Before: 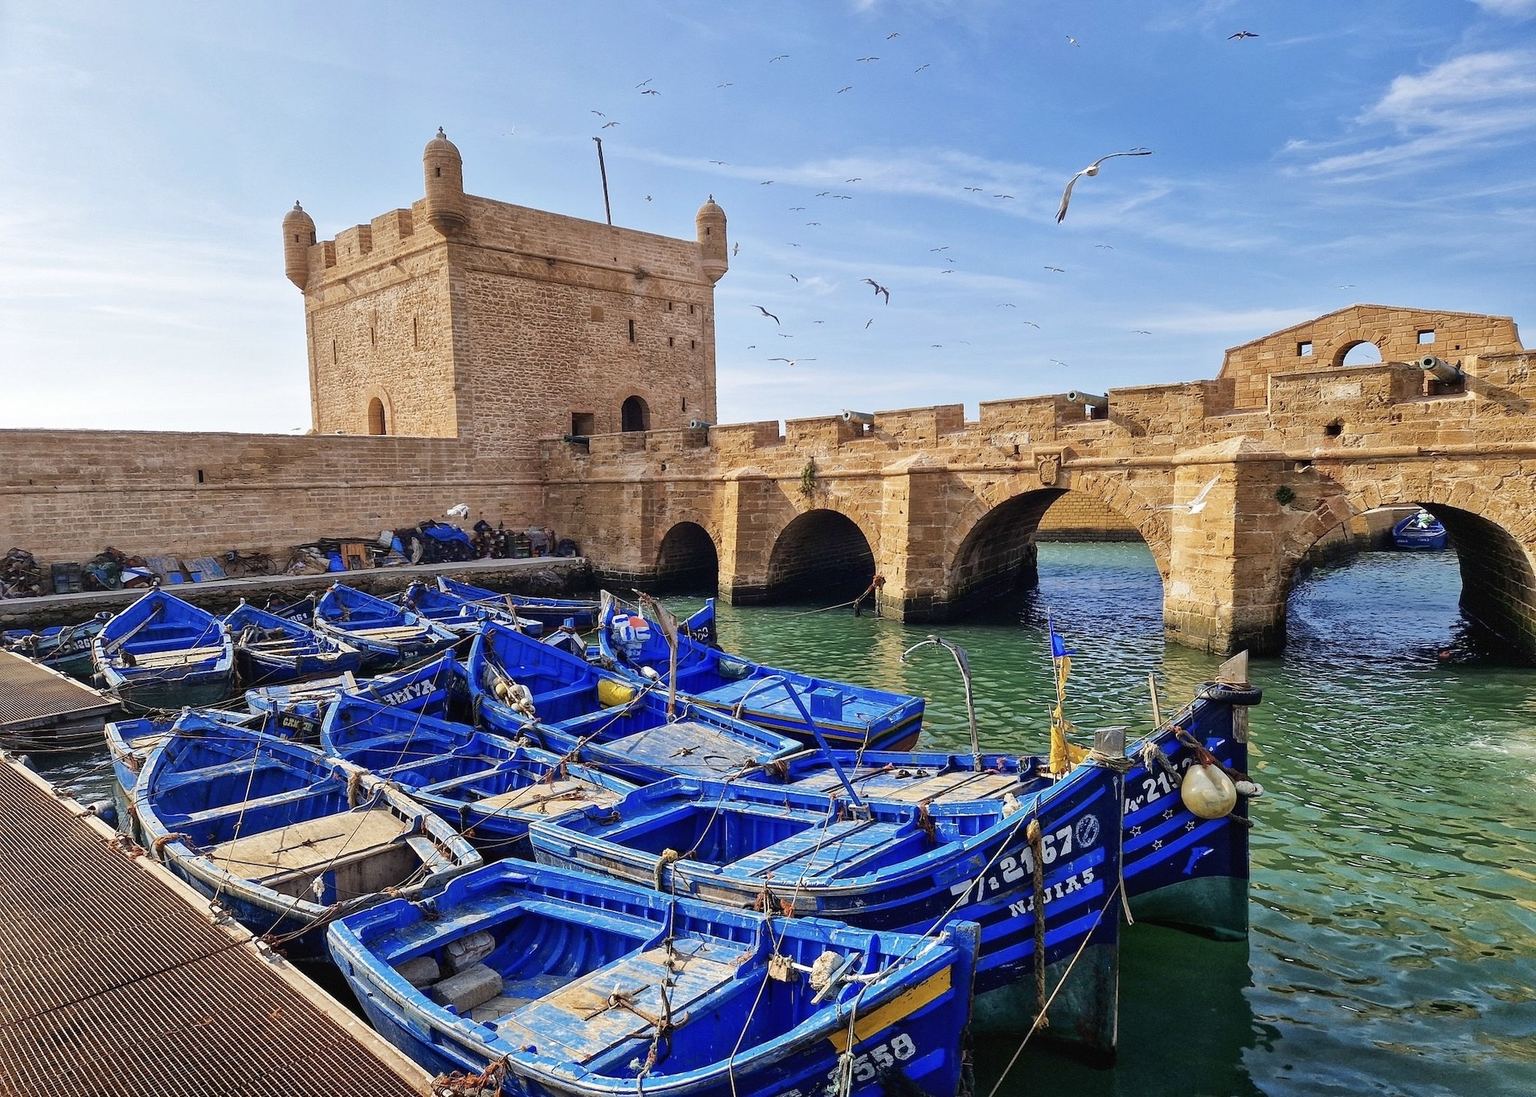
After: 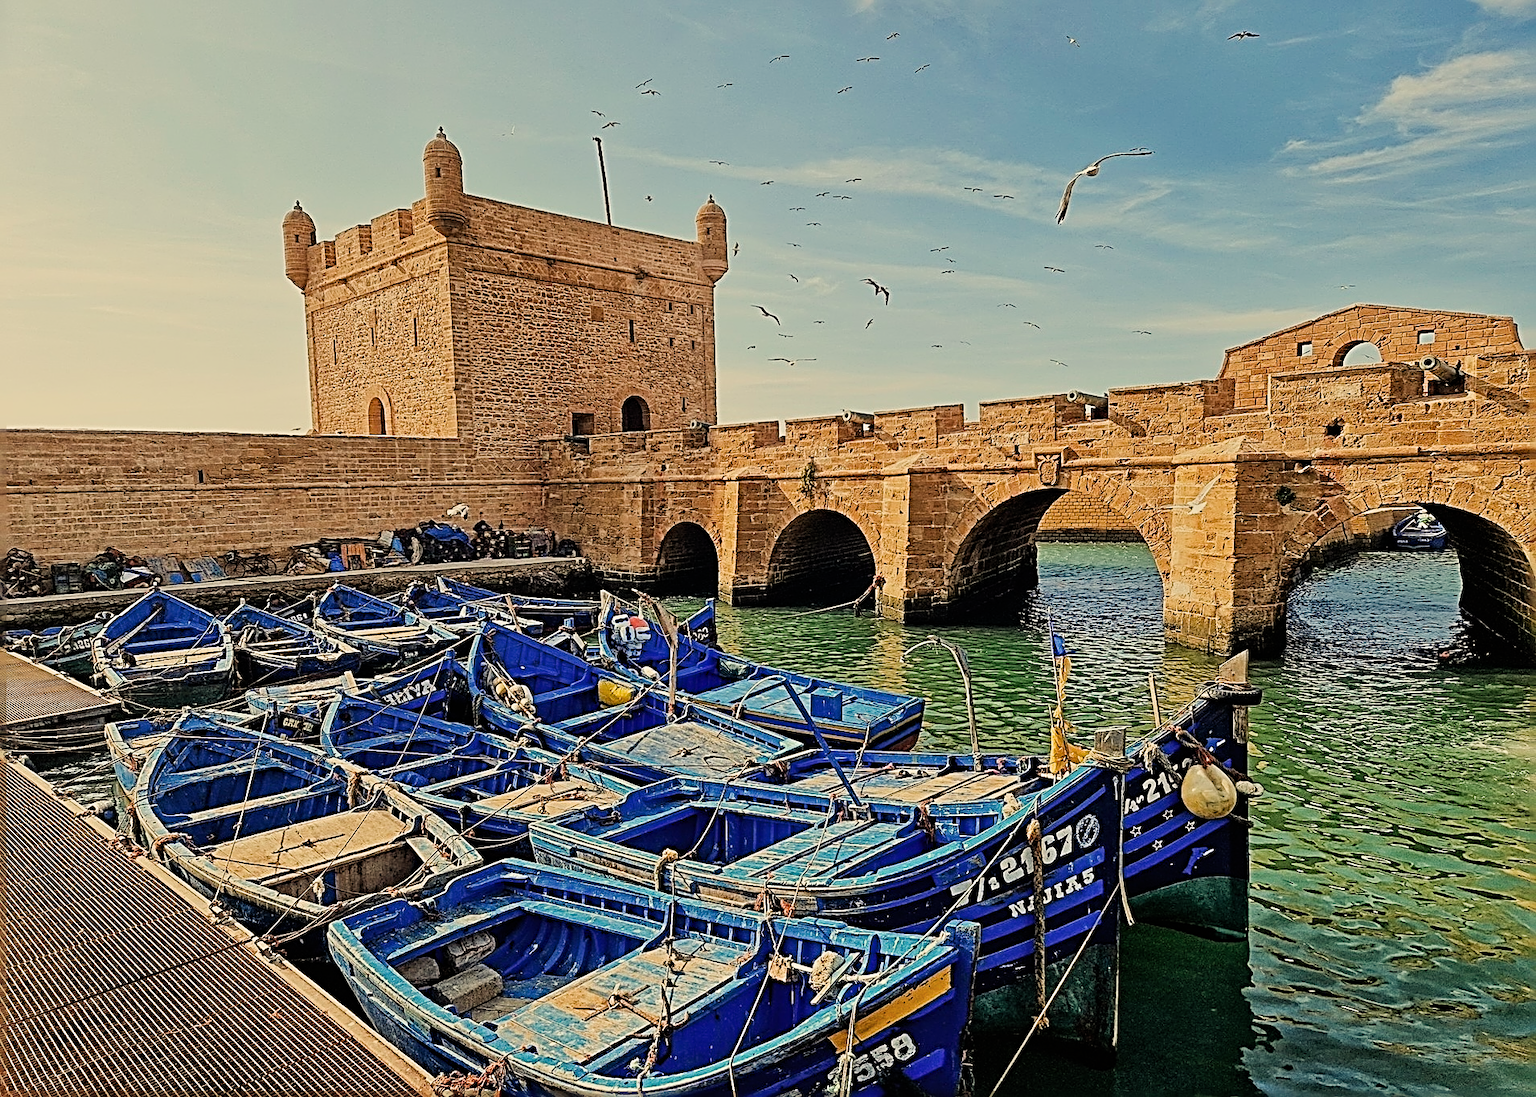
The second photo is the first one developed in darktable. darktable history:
shadows and highlights: shadows 30.86, highlights 0, soften with gaussian
sharpen: radius 3.158, amount 1.731
filmic rgb: black relative exposure -7.65 EV, white relative exposure 4.56 EV, hardness 3.61
white balance: red 1.08, blue 0.791
